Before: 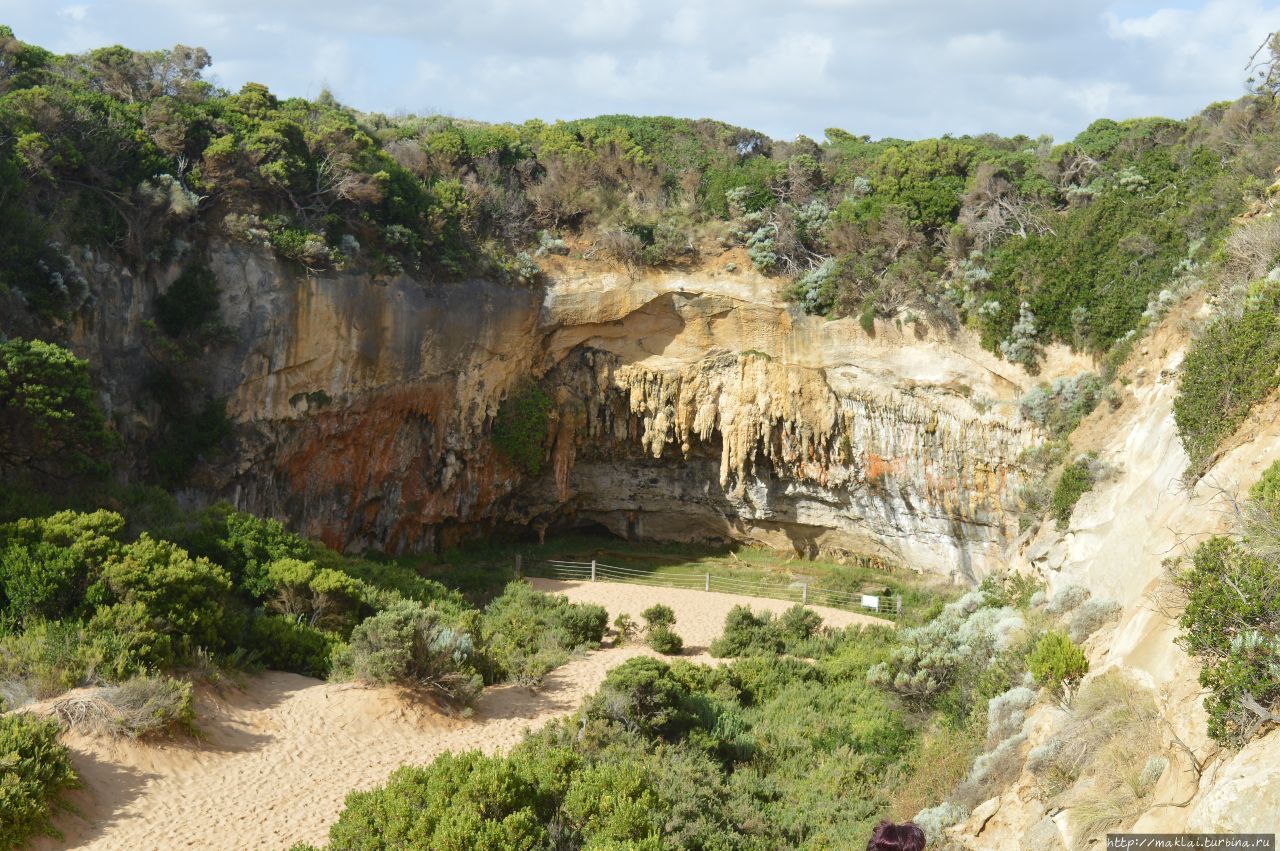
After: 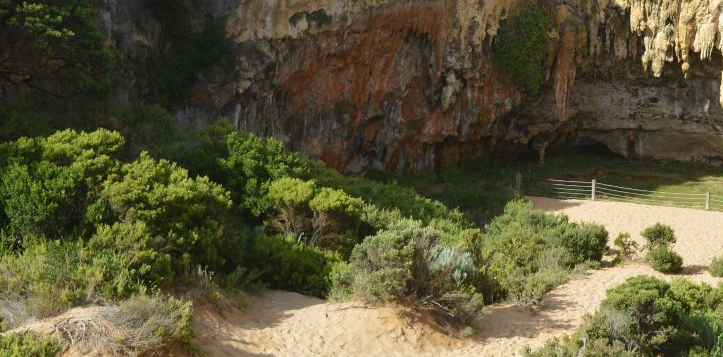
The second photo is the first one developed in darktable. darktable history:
crop: top 44.816%, right 43.464%, bottom 13.227%
